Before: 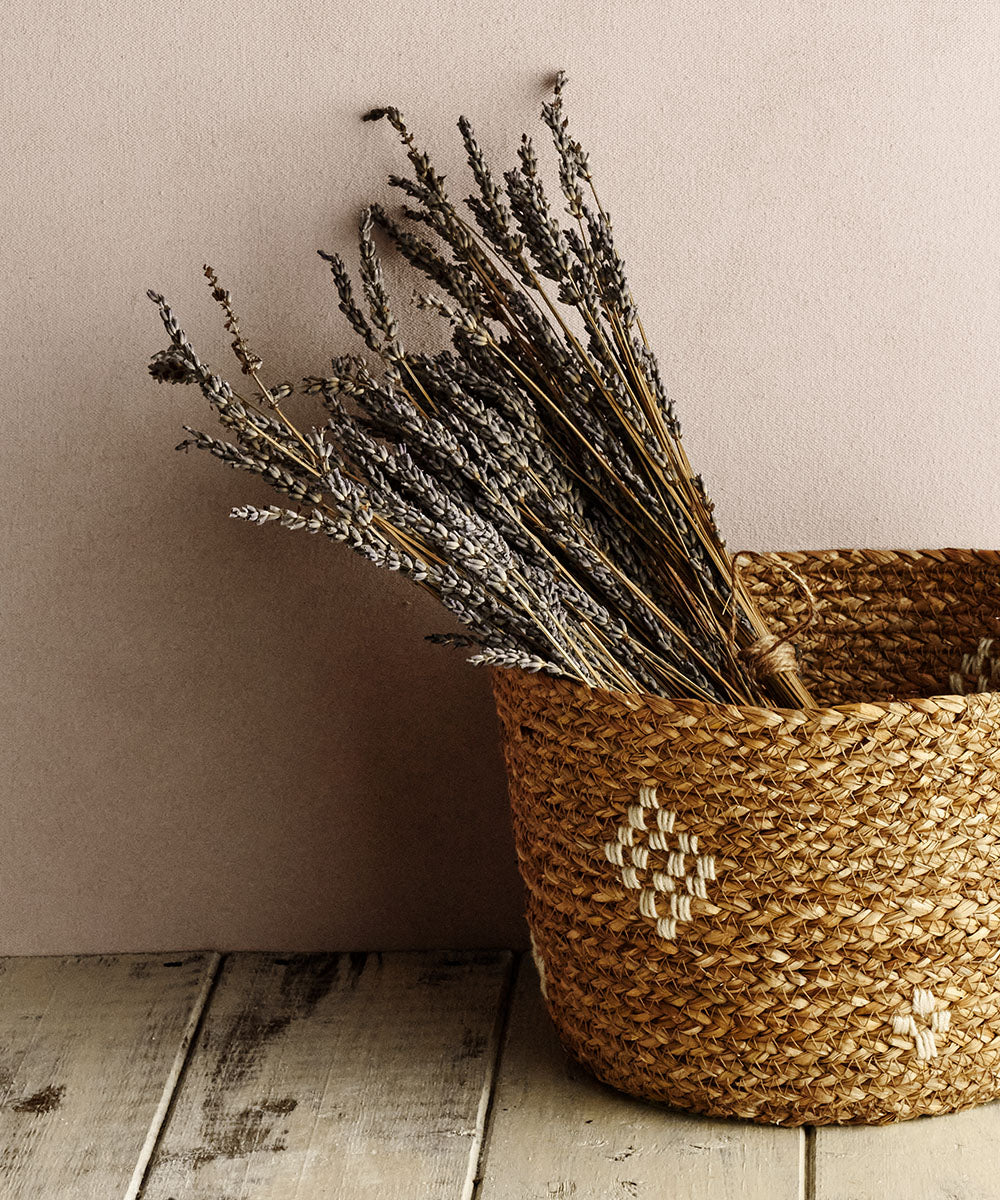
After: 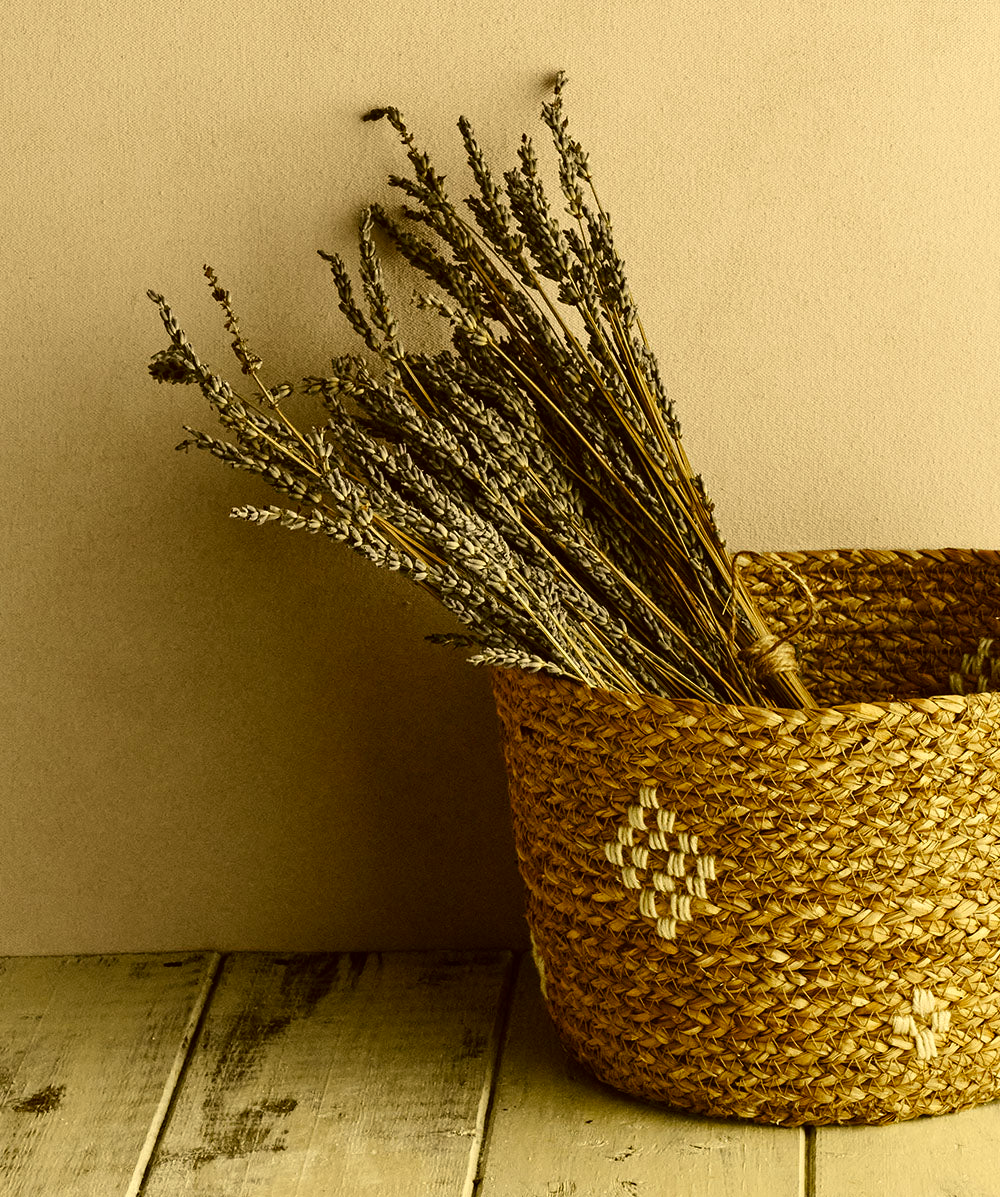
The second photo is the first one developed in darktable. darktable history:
rotate and perspective: automatic cropping off
color correction: highlights a* 0.162, highlights b* 29.53, shadows a* -0.162, shadows b* 21.09
crop: top 0.05%, bottom 0.098%
